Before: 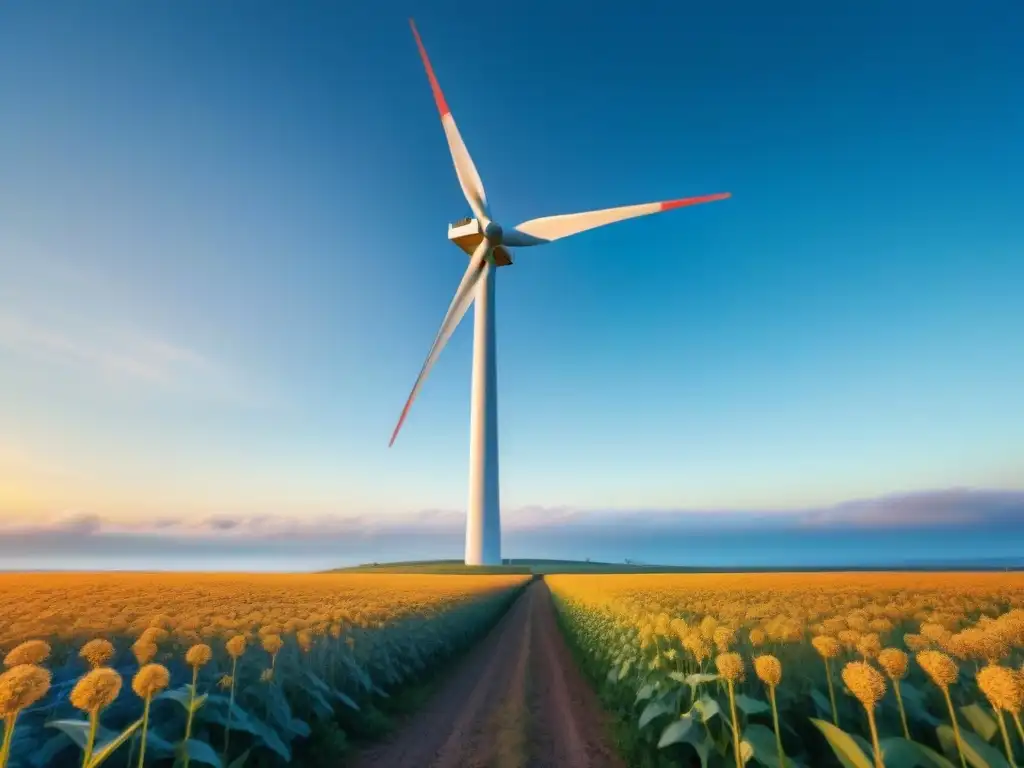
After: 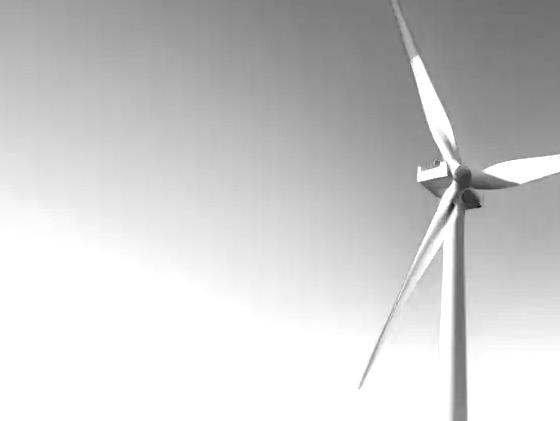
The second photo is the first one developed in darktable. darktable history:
crop and rotate: left 3.047%, top 7.509%, right 42.236%, bottom 37.598%
white balance: emerald 1
monochrome: on, module defaults
exposure: exposure 1 EV, compensate highlight preservation false
